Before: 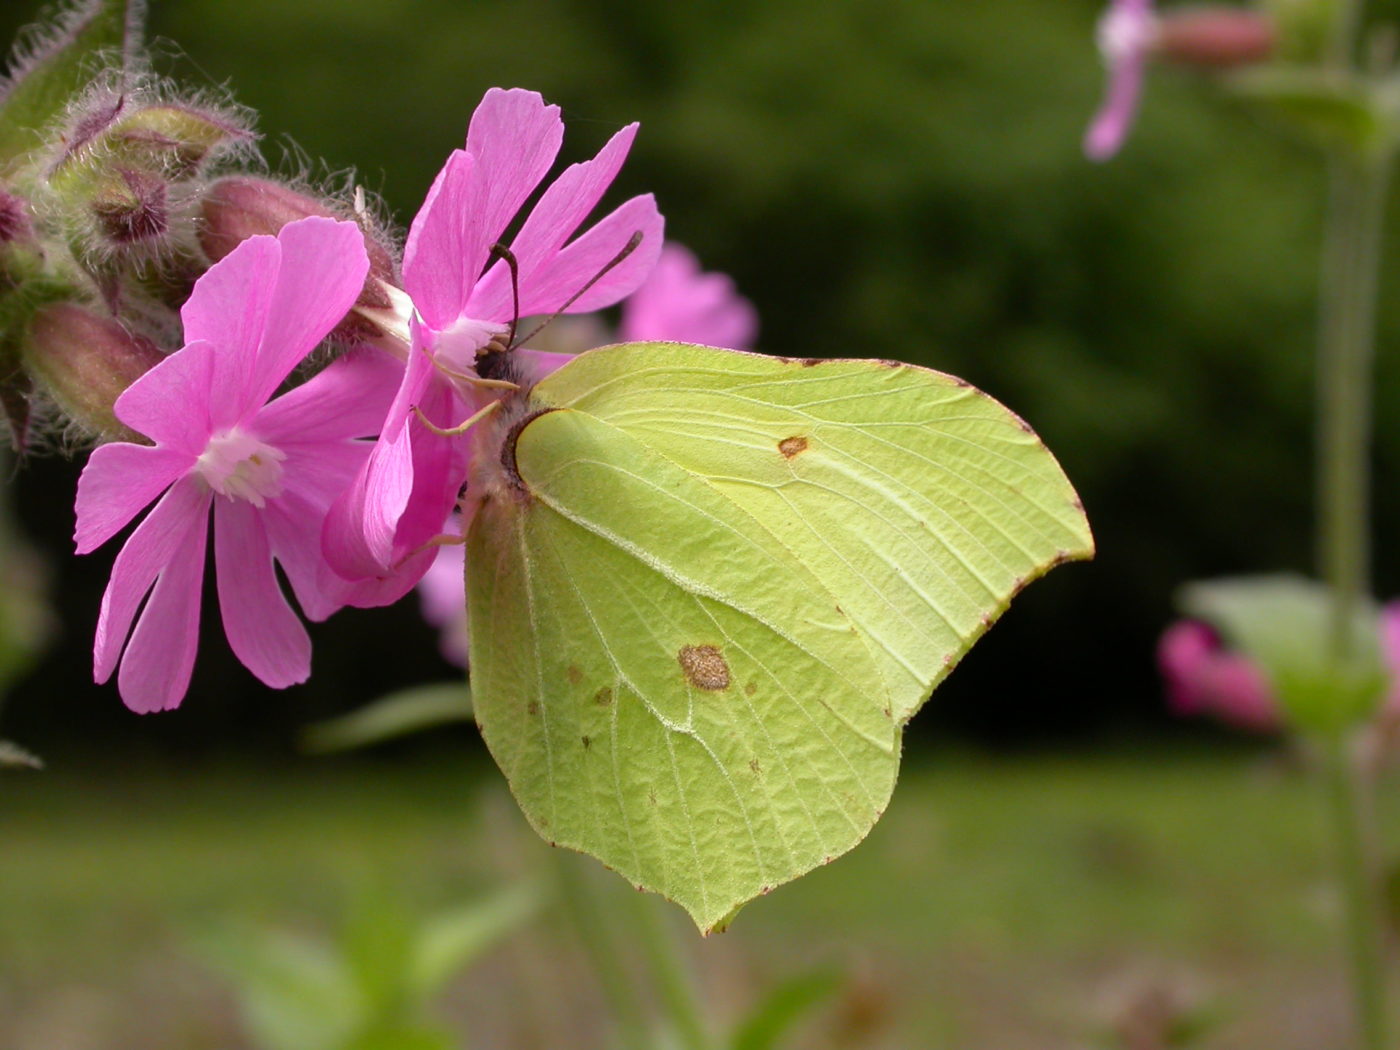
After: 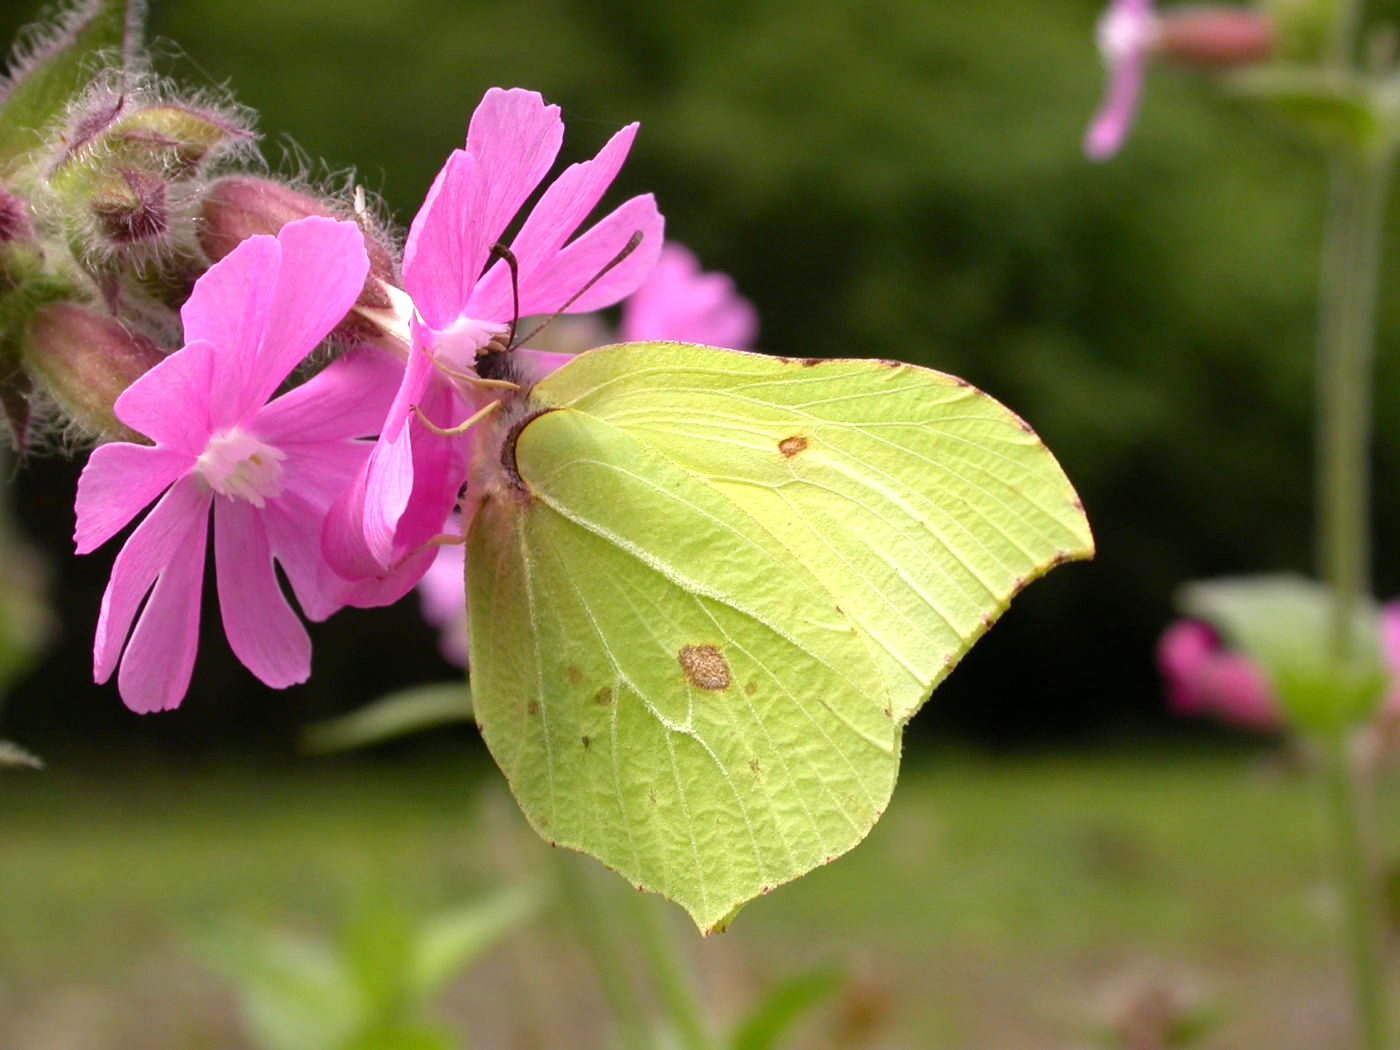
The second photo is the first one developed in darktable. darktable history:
exposure: exposure 0.452 EV, compensate highlight preservation false
